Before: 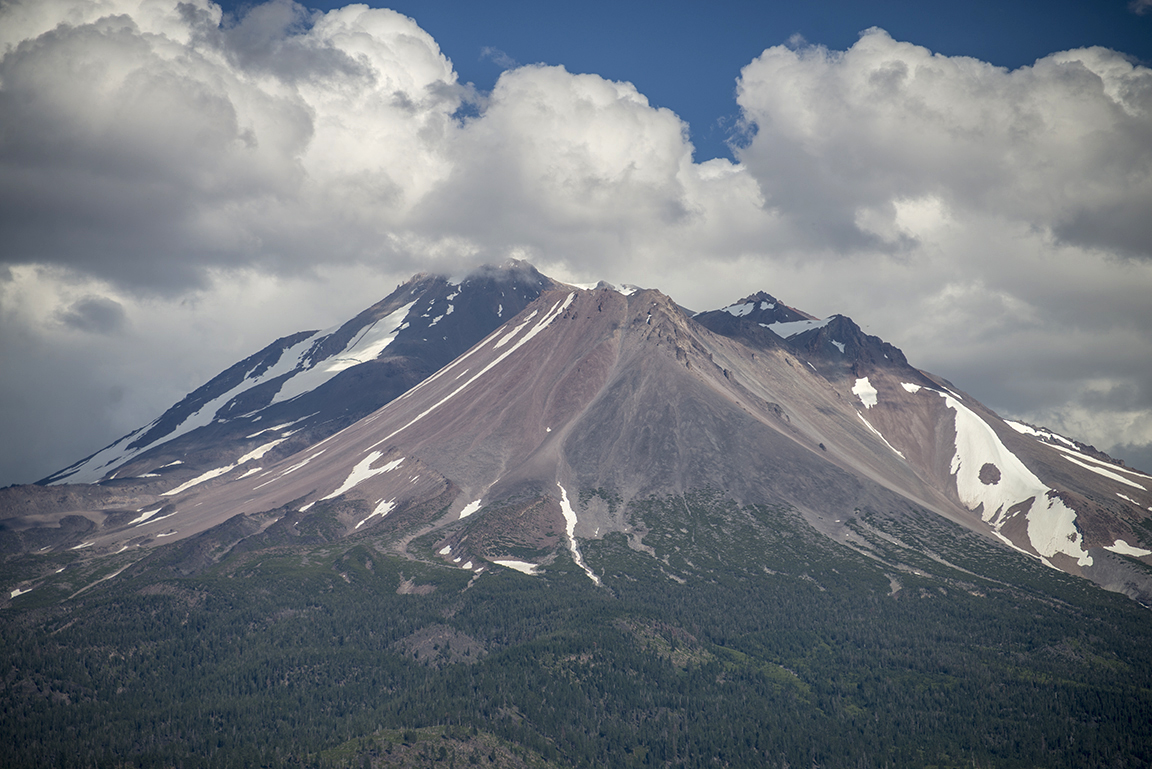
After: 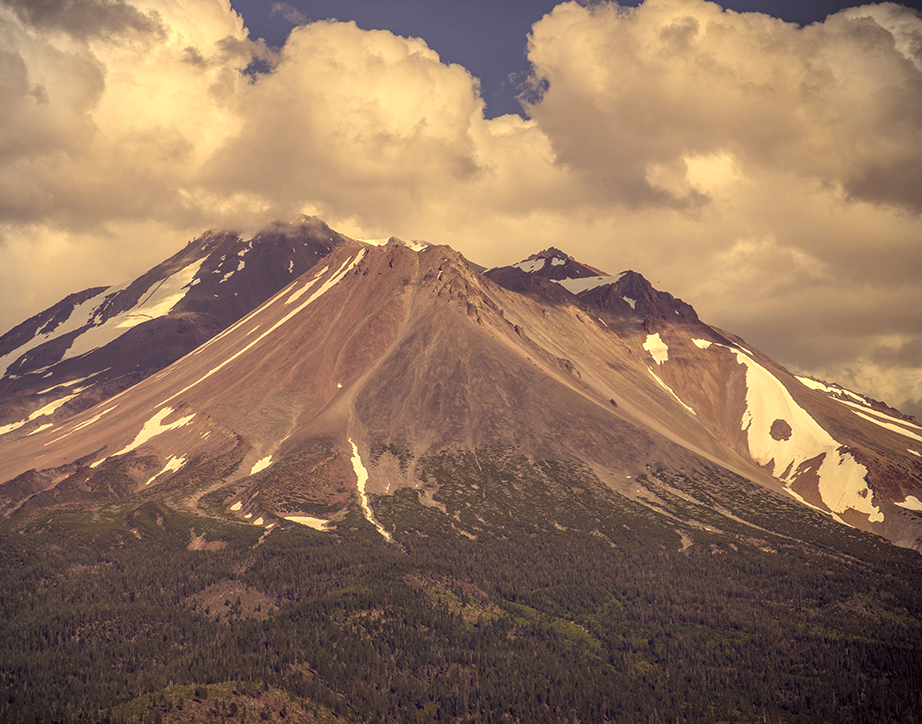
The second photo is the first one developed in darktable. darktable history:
crop and rotate: left 18.164%, top 5.777%, right 1.769%
local contrast: on, module defaults
contrast brightness saturation: saturation -0.038
color correction: highlights a* 9.85, highlights b* 39.26, shadows a* 14.18, shadows b* 3.24
vignetting: fall-off start 92.58%, brightness -0.444, saturation -0.69, unbound false
